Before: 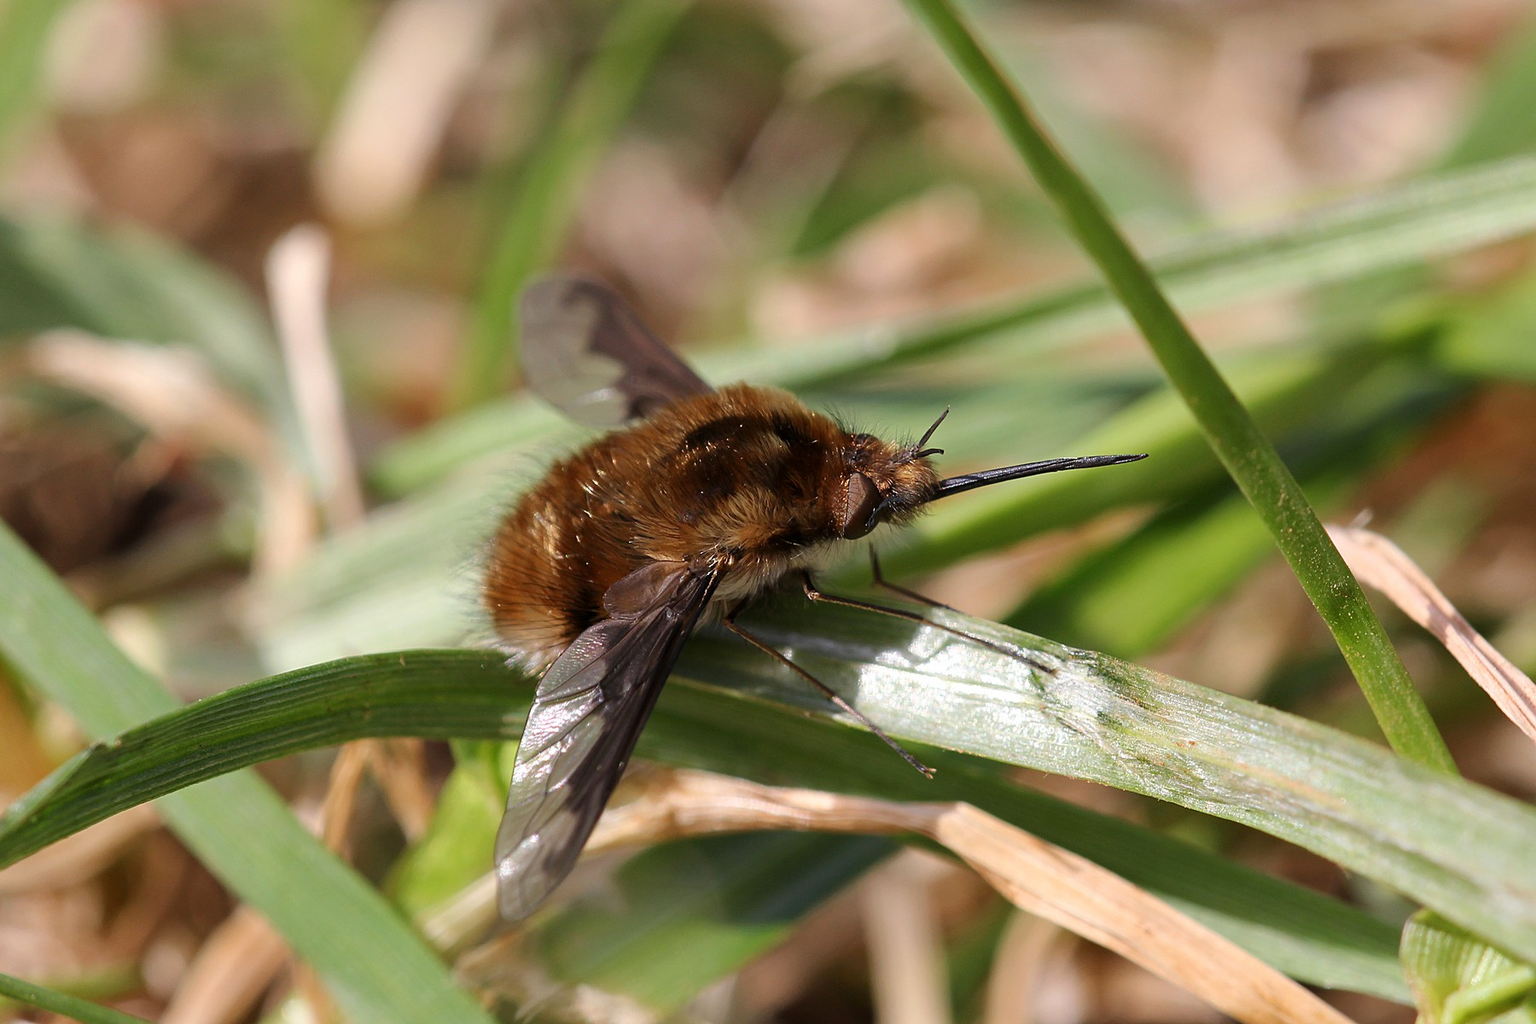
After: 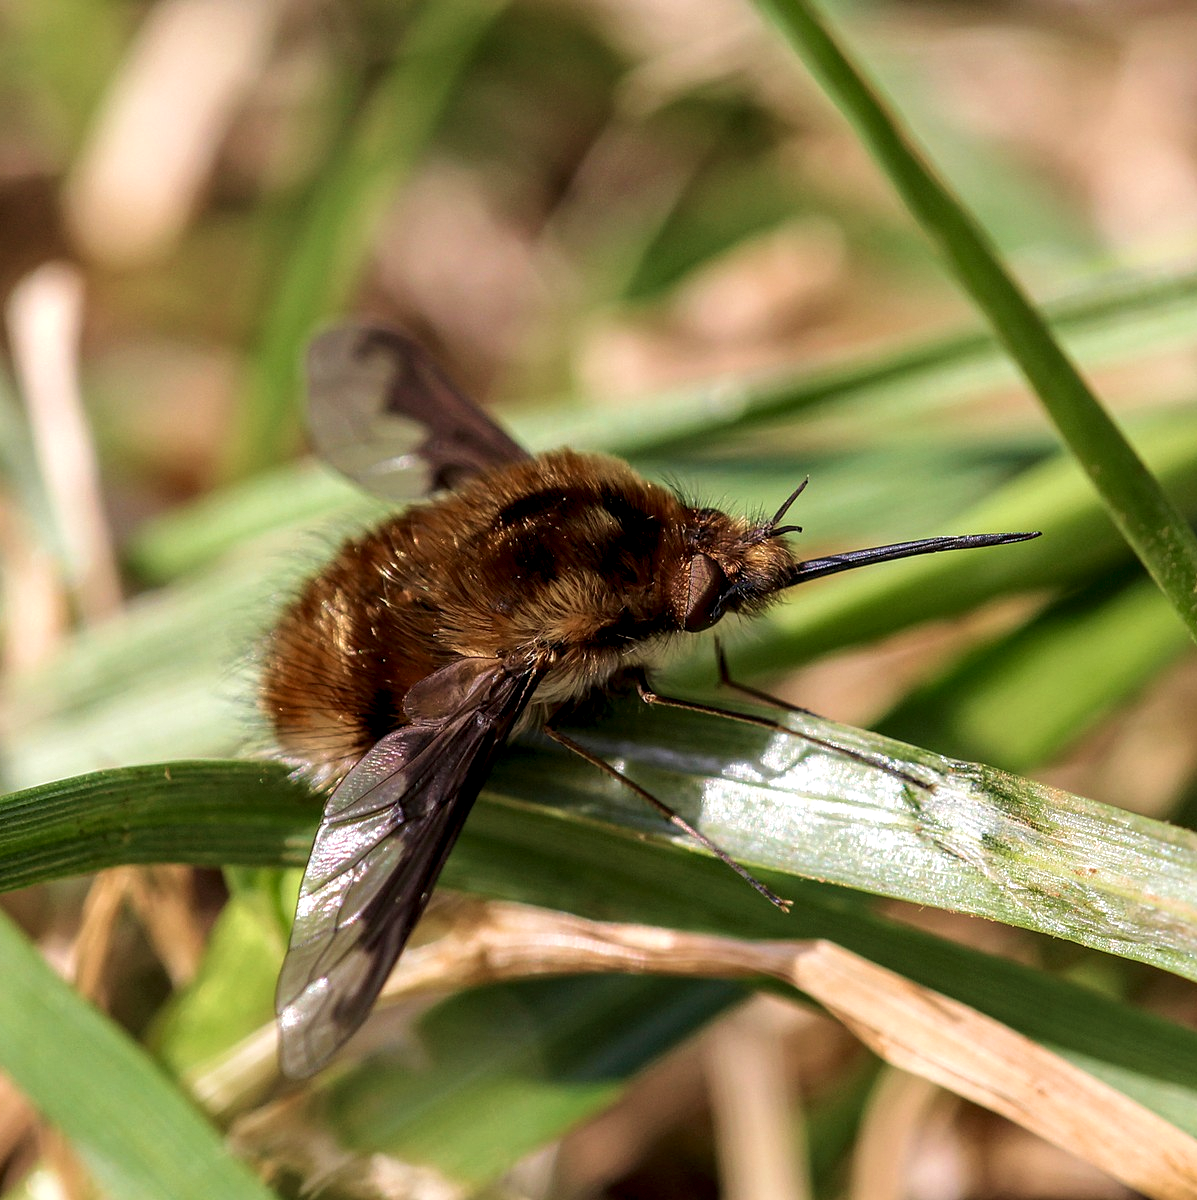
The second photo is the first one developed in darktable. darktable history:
crop: left 16.899%, right 16.556%
velvia: strength 36.57%
local contrast: highlights 20%, detail 150%
